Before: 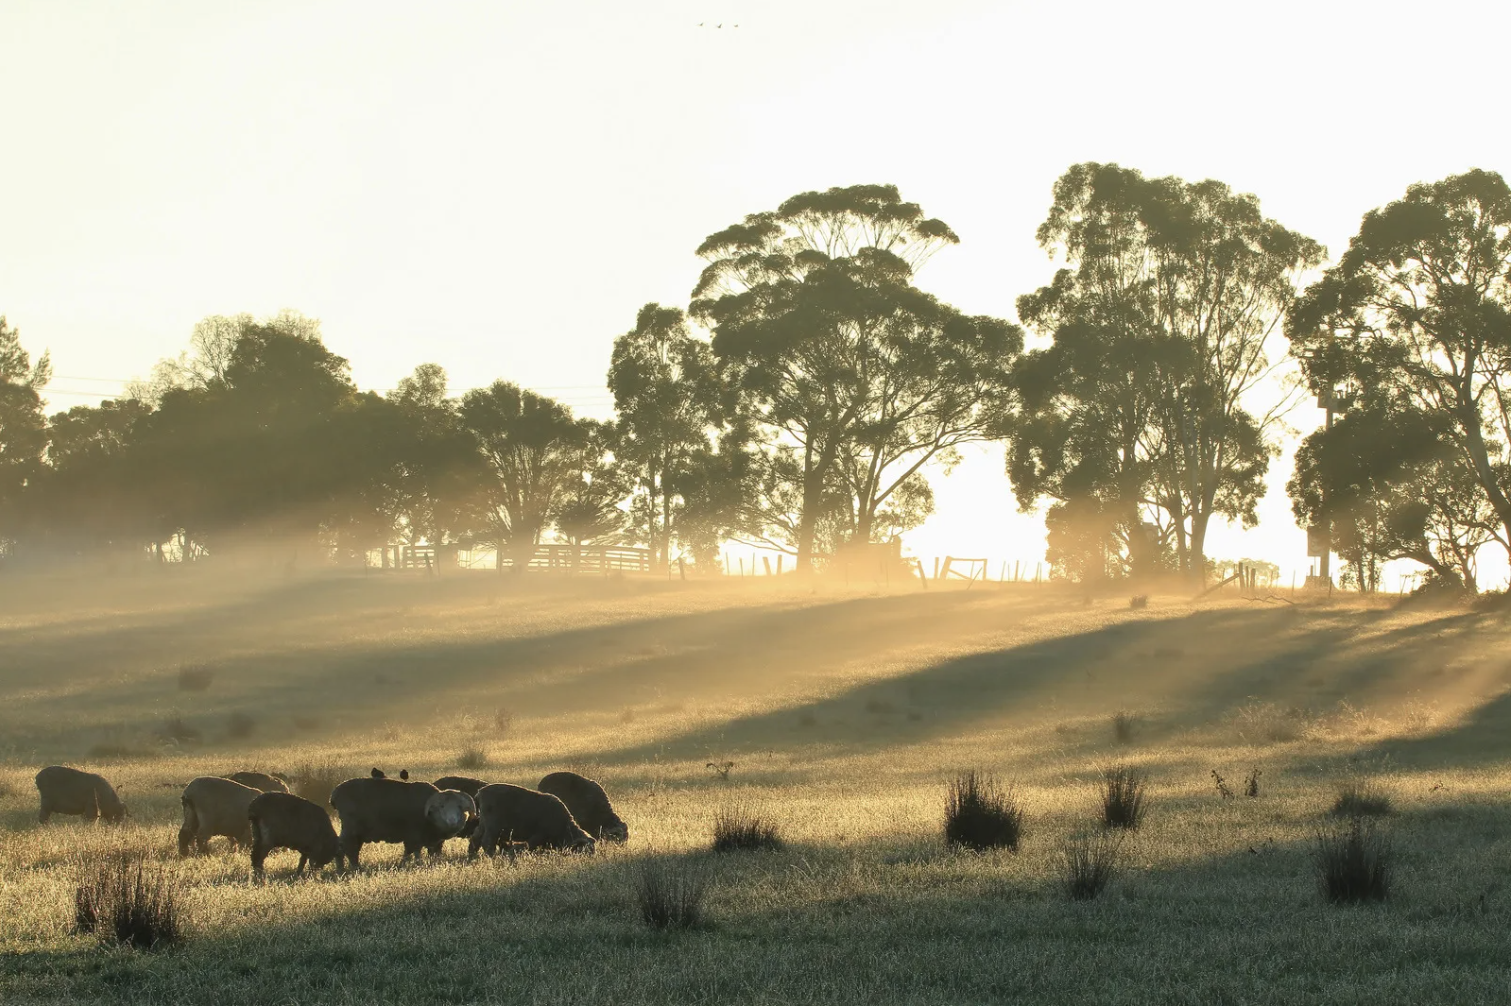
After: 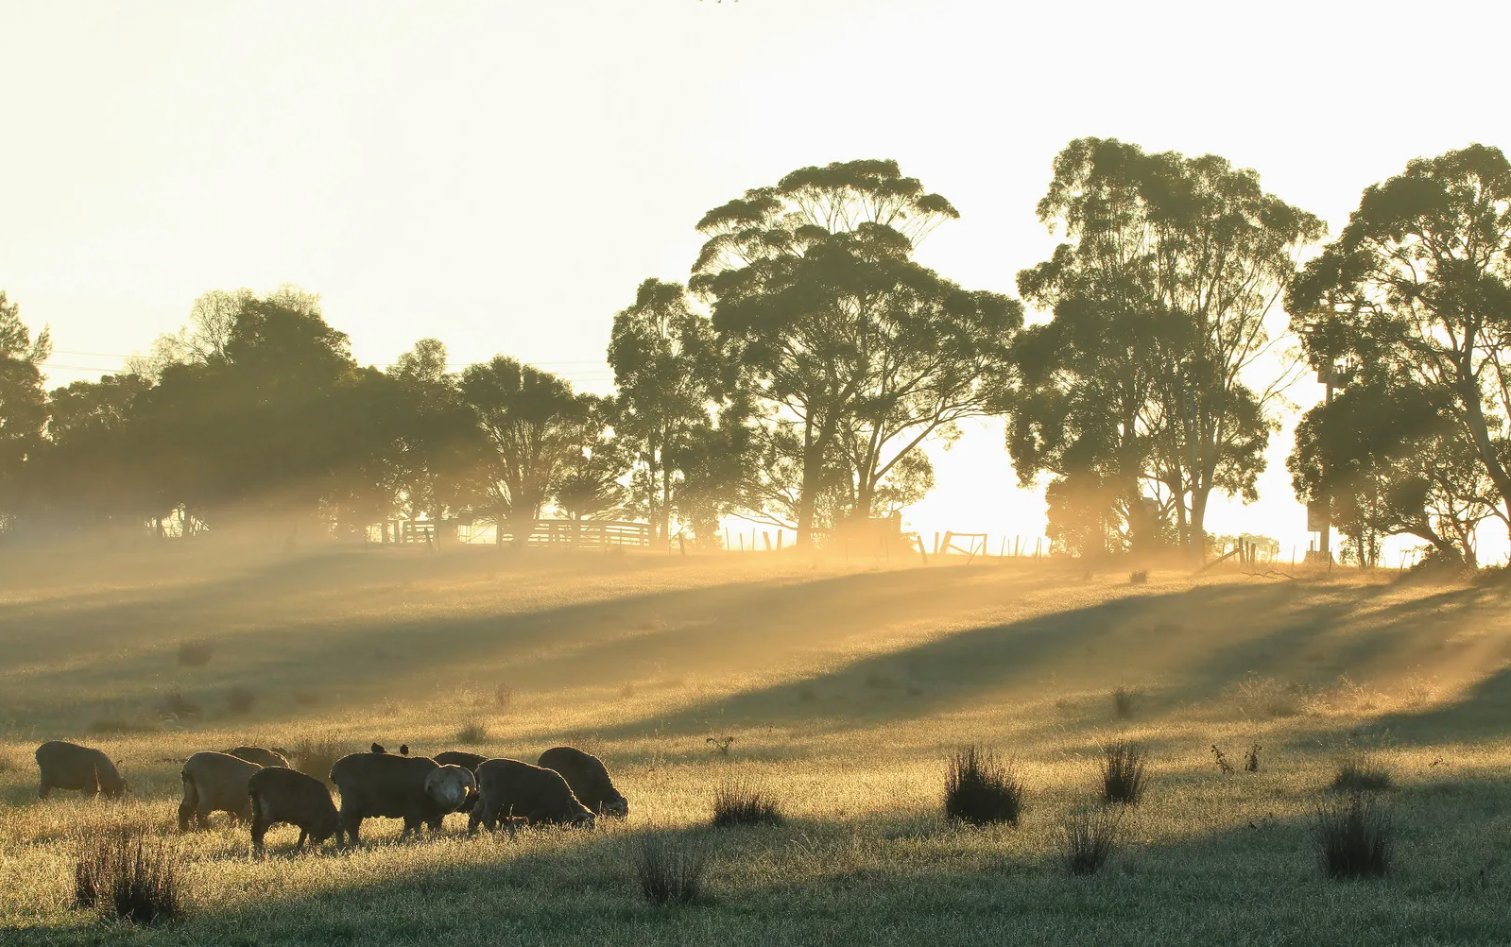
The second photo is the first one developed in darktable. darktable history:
crop and rotate: top 2.552%, bottom 3.227%
